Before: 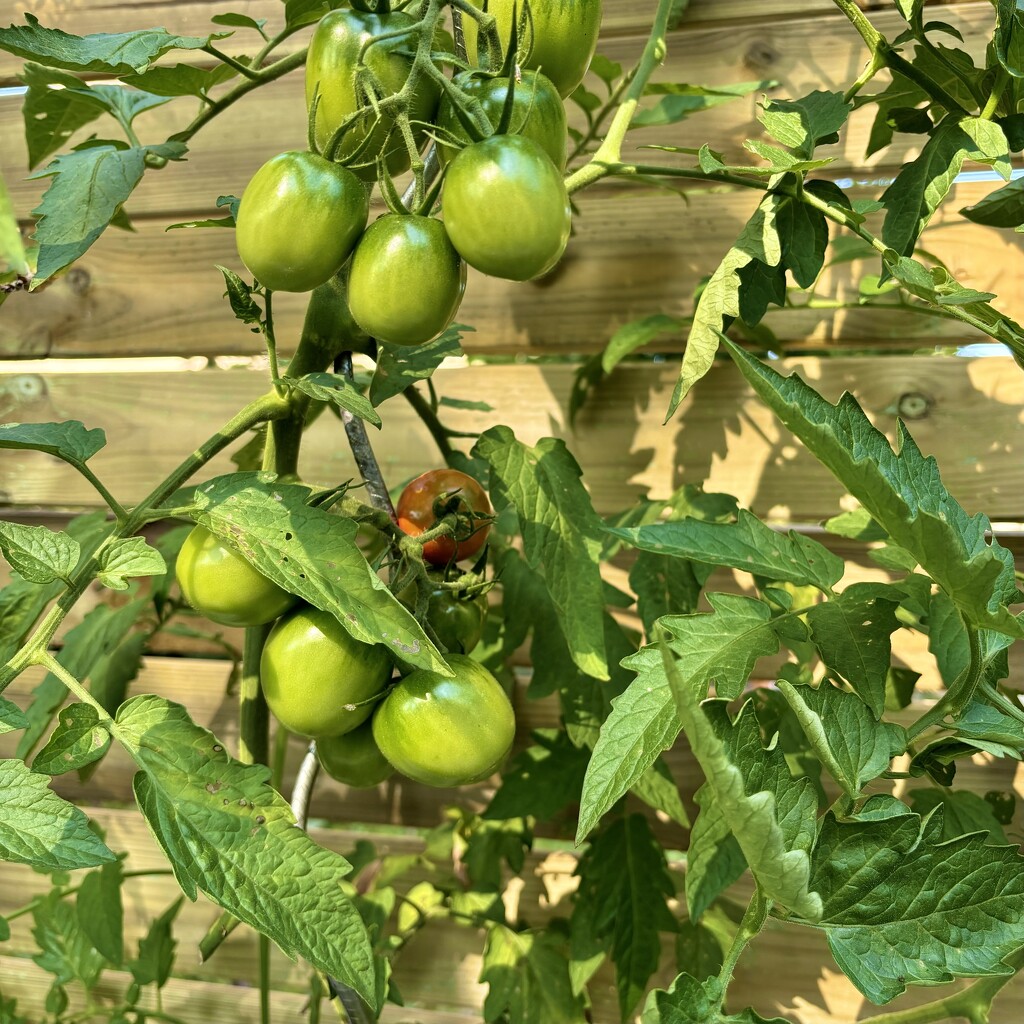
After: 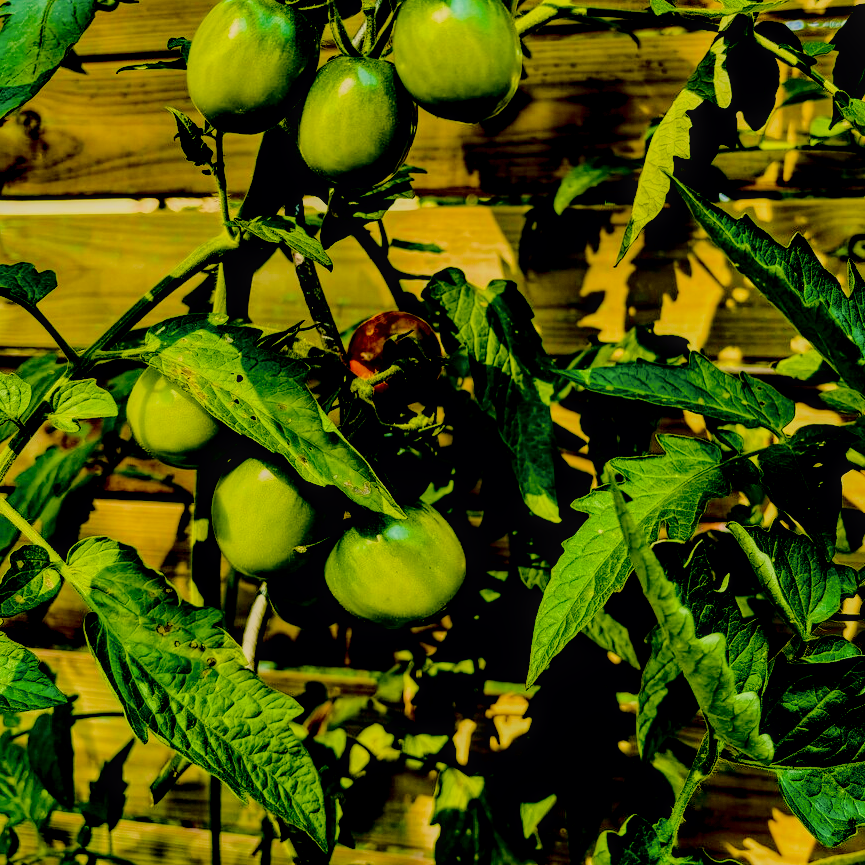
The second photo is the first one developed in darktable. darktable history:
crop and rotate: left 4.842%, top 15.51%, right 10.668%
color correction: highlights a* 2.72, highlights b* 22.8
color balance rgb: perceptual saturation grading › global saturation 35%, perceptual saturation grading › highlights -25%, perceptual saturation grading › shadows 50%
filmic rgb: black relative exposure -7.15 EV, white relative exposure 5.36 EV, hardness 3.02, color science v6 (2022)
fill light: exposure -2 EV, width 8.6
local contrast: on, module defaults
haze removal: compatibility mode true, adaptive false
exposure: black level correction 0.1, exposure -0.092 EV, compensate highlight preservation false
